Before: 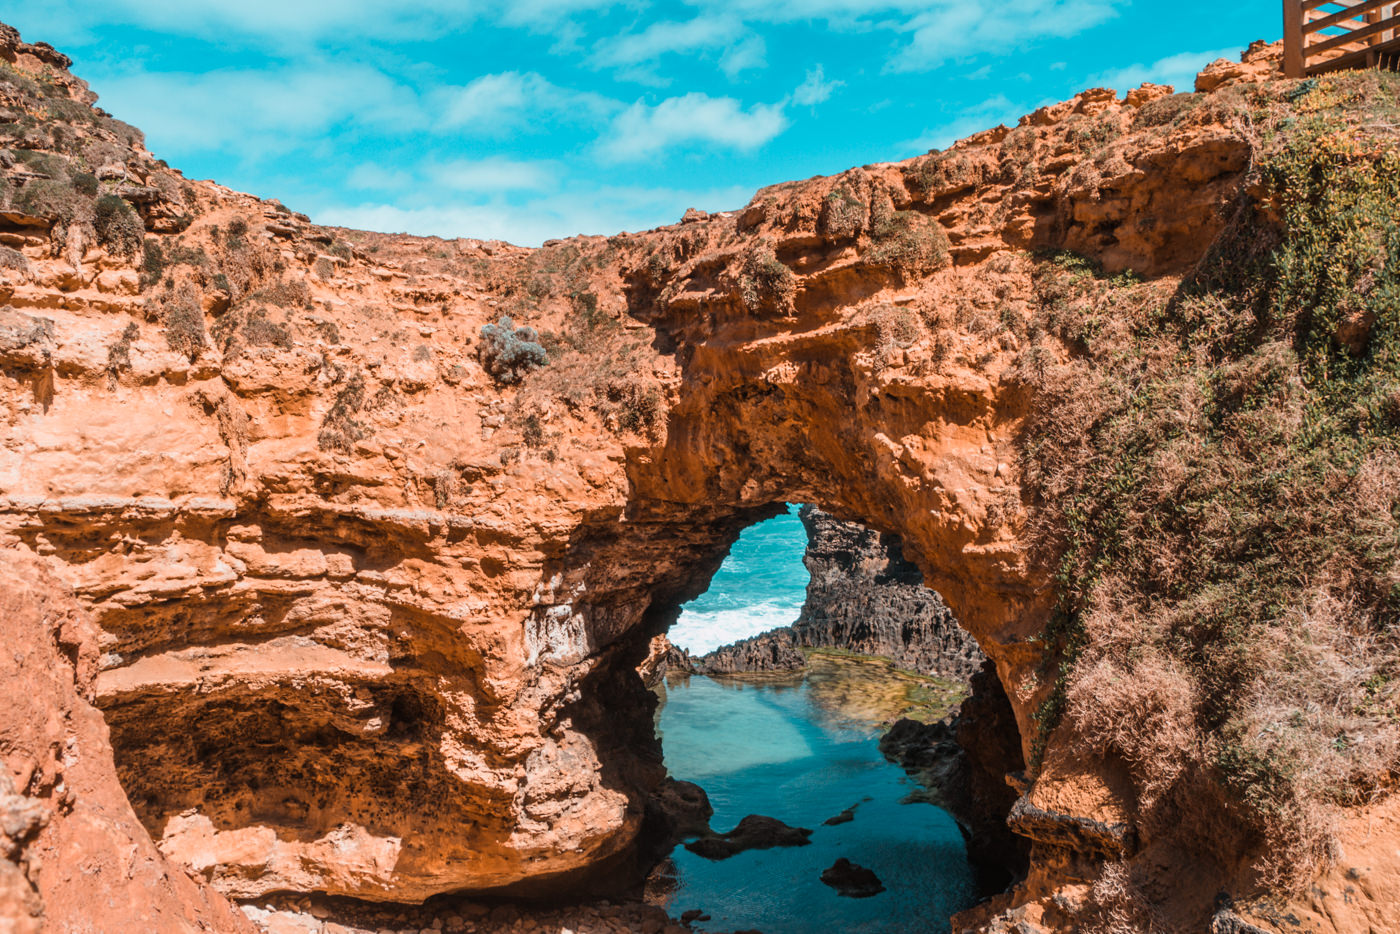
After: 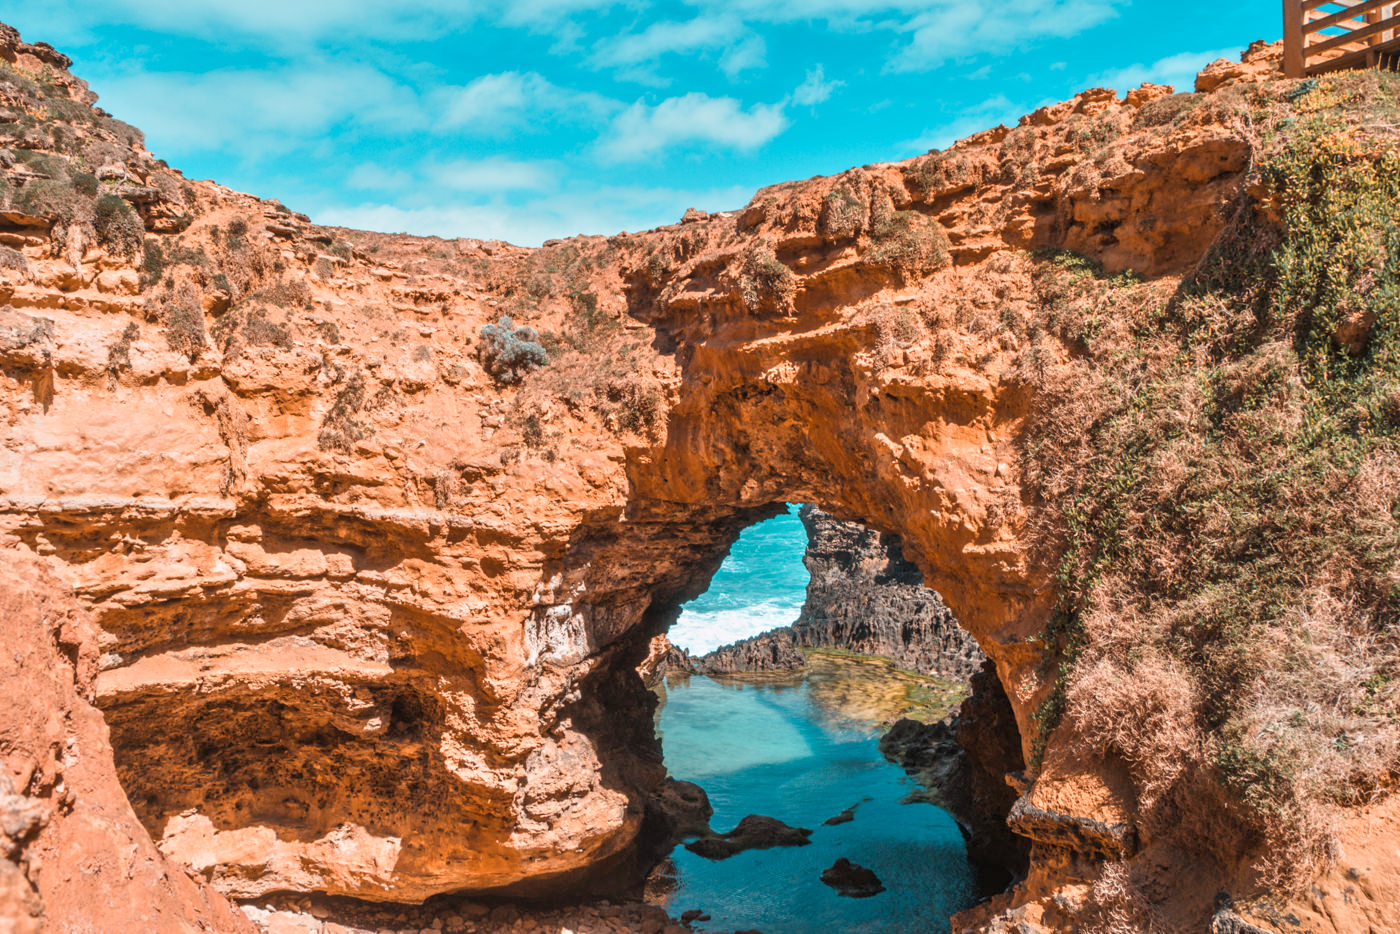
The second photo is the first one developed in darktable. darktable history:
tone equalizer: -8 EV 1 EV, -7 EV 1 EV, -6 EV 1 EV, -5 EV 1 EV, -4 EV 1 EV, -3 EV 0.75 EV, -2 EV 0.5 EV, -1 EV 0.25 EV
rotate and perspective: crop left 0, crop top 0
